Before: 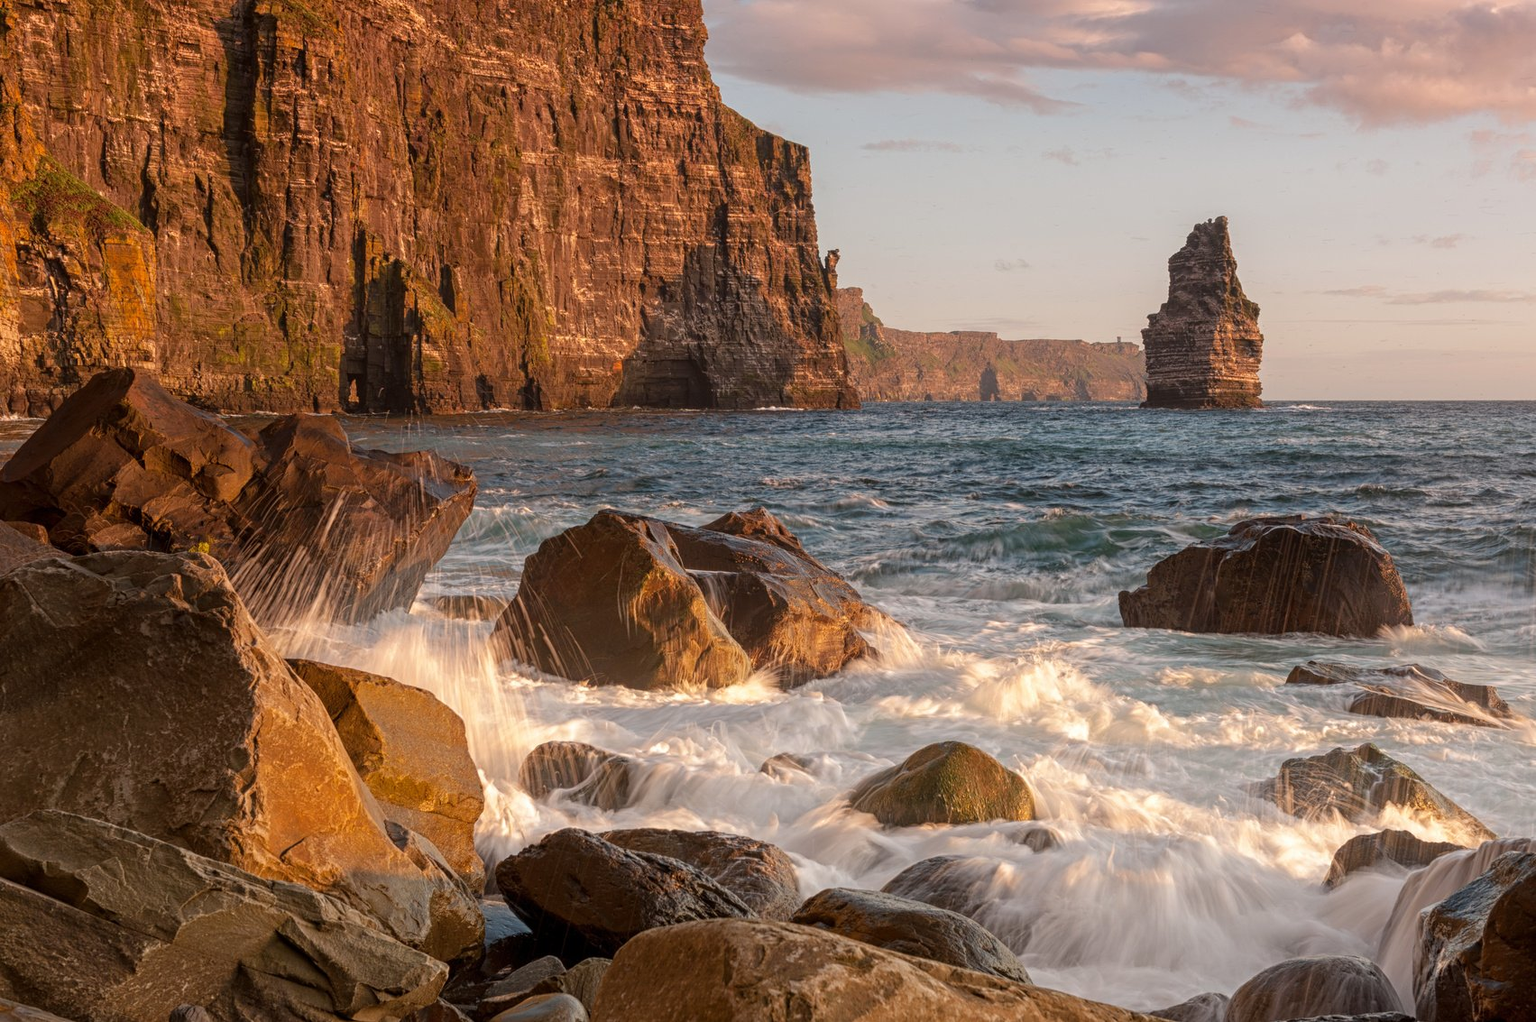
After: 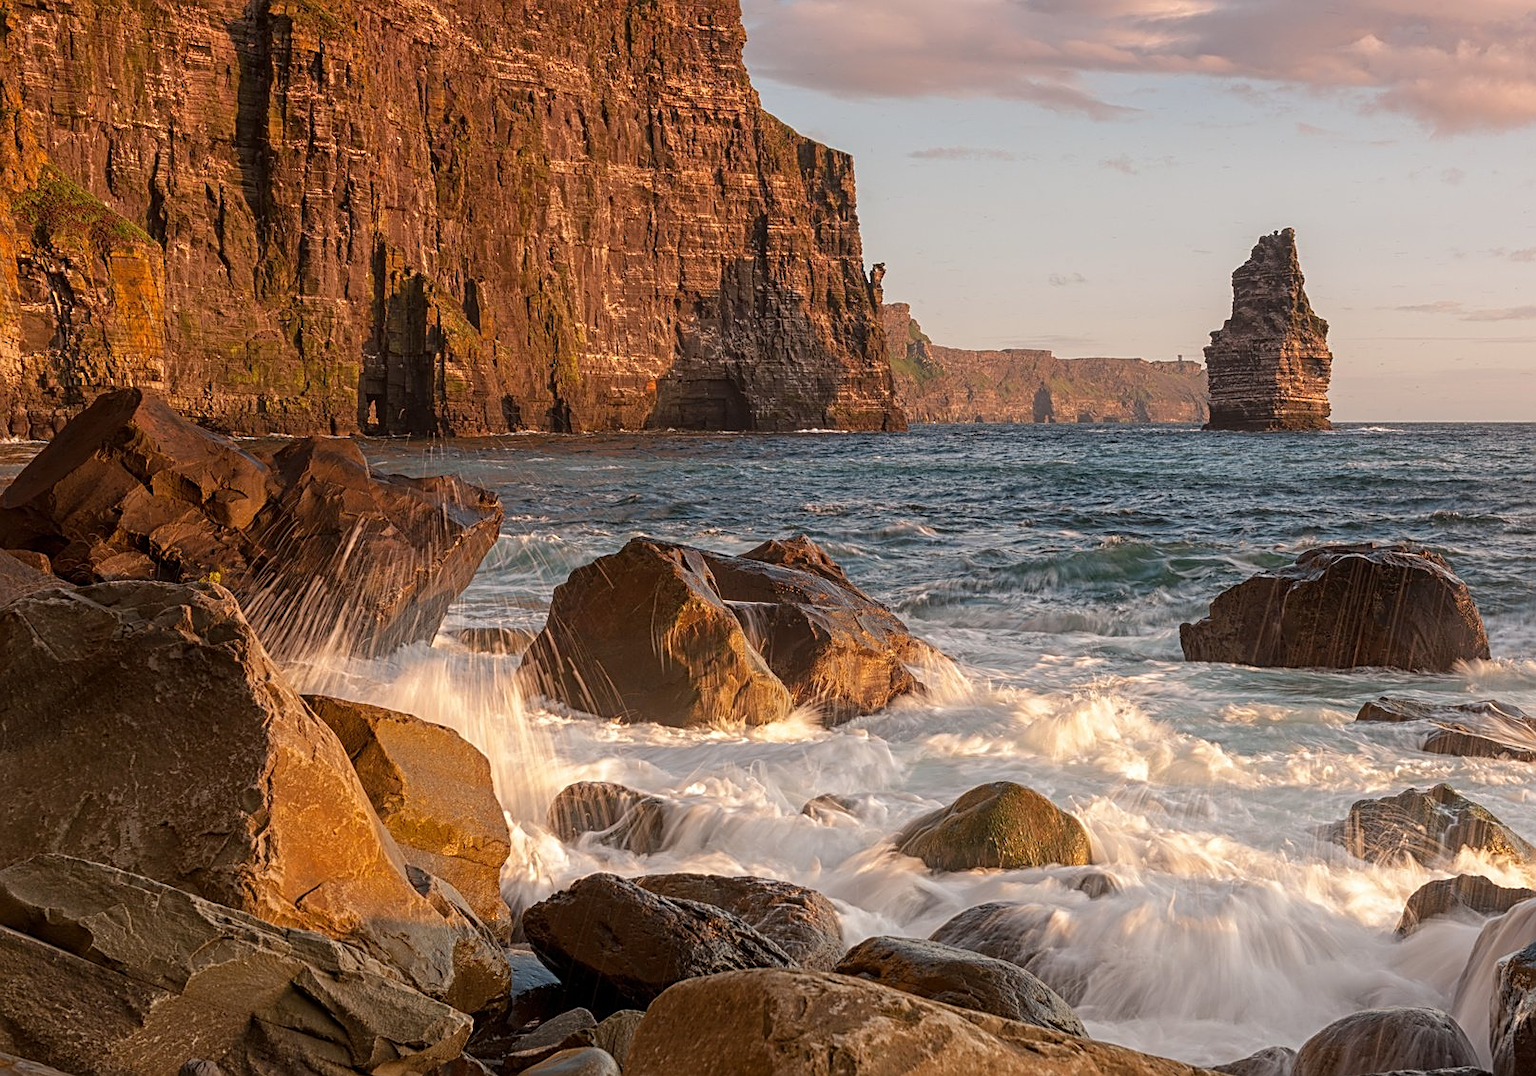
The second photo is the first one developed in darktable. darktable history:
crop and rotate: right 5.167%
sharpen: on, module defaults
